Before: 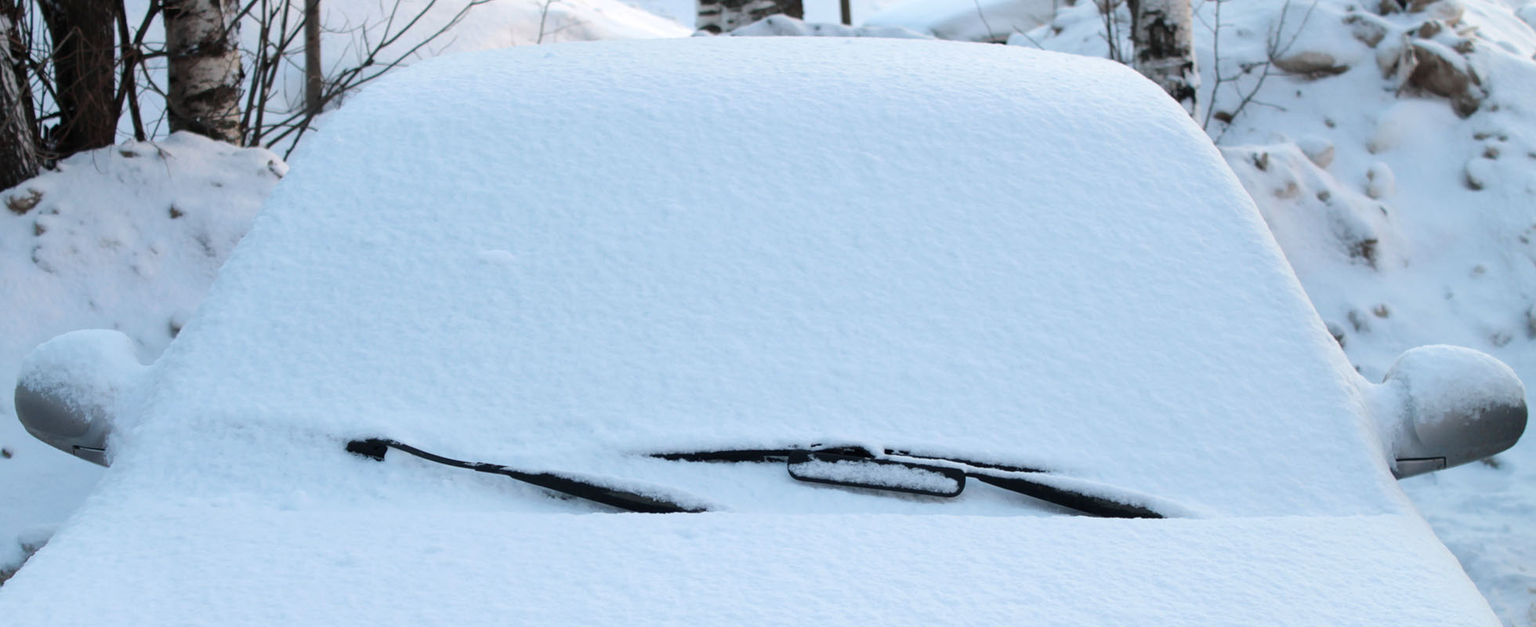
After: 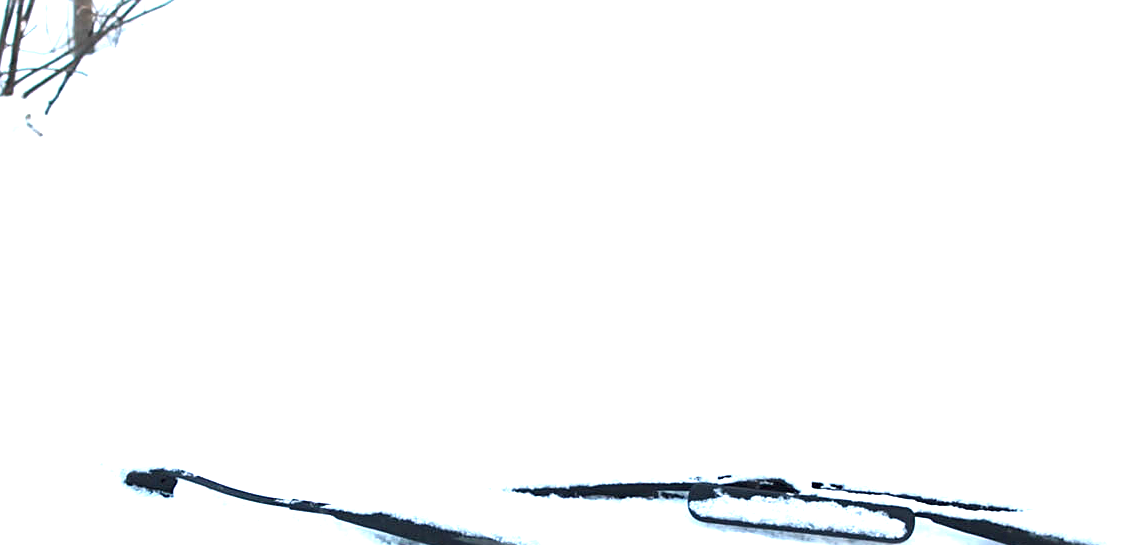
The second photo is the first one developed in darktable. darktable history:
crop: left 16.197%, top 11.435%, right 26.062%, bottom 20.369%
sharpen: on, module defaults
exposure: black level correction 0, exposure 1.971 EV, compensate highlight preservation false
